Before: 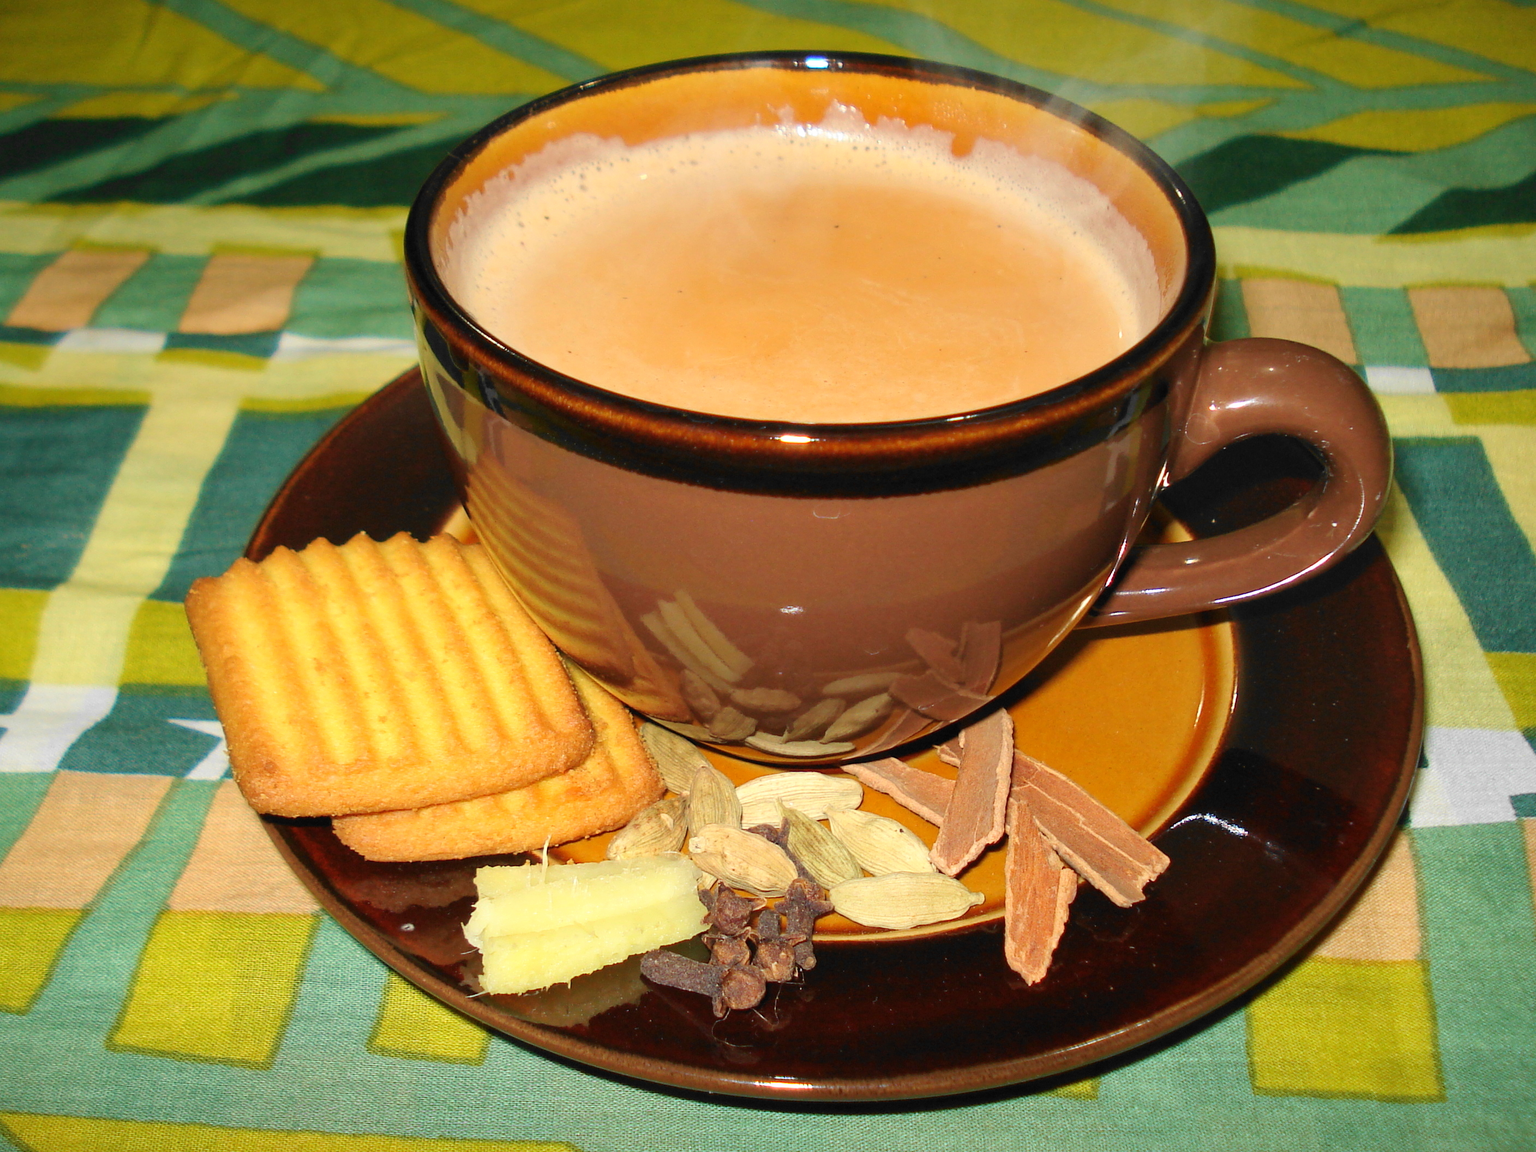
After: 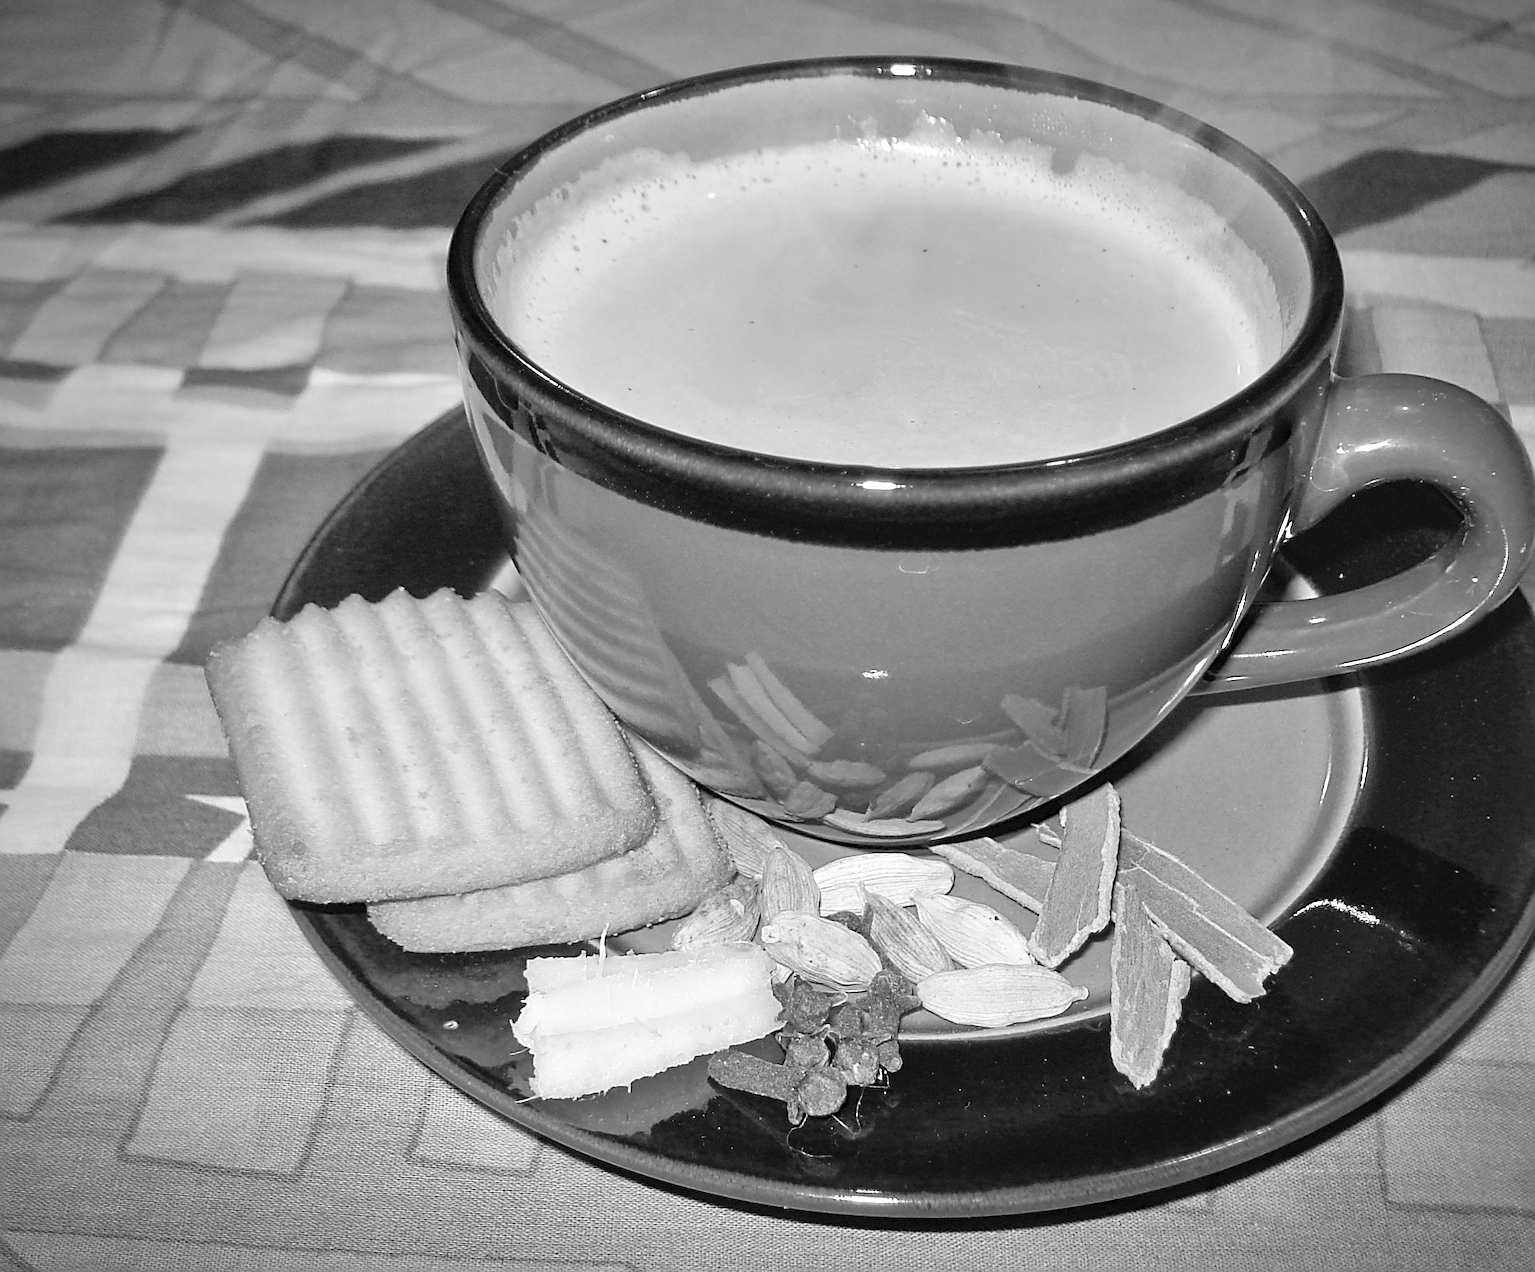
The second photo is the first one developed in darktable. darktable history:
crop: right 9.509%, bottom 0.031%
monochrome: on, module defaults
vignetting: automatic ratio true
tone equalizer: -7 EV 0.15 EV, -6 EV 0.6 EV, -5 EV 1.15 EV, -4 EV 1.33 EV, -3 EV 1.15 EV, -2 EV 0.6 EV, -1 EV 0.15 EV, mask exposure compensation -0.5 EV
sharpen: radius 2.817, amount 0.715
shadows and highlights: shadows 62.66, white point adjustment 0.37, highlights -34.44, compress 83.82%
contrast brightness saturation: contrast 0.05
